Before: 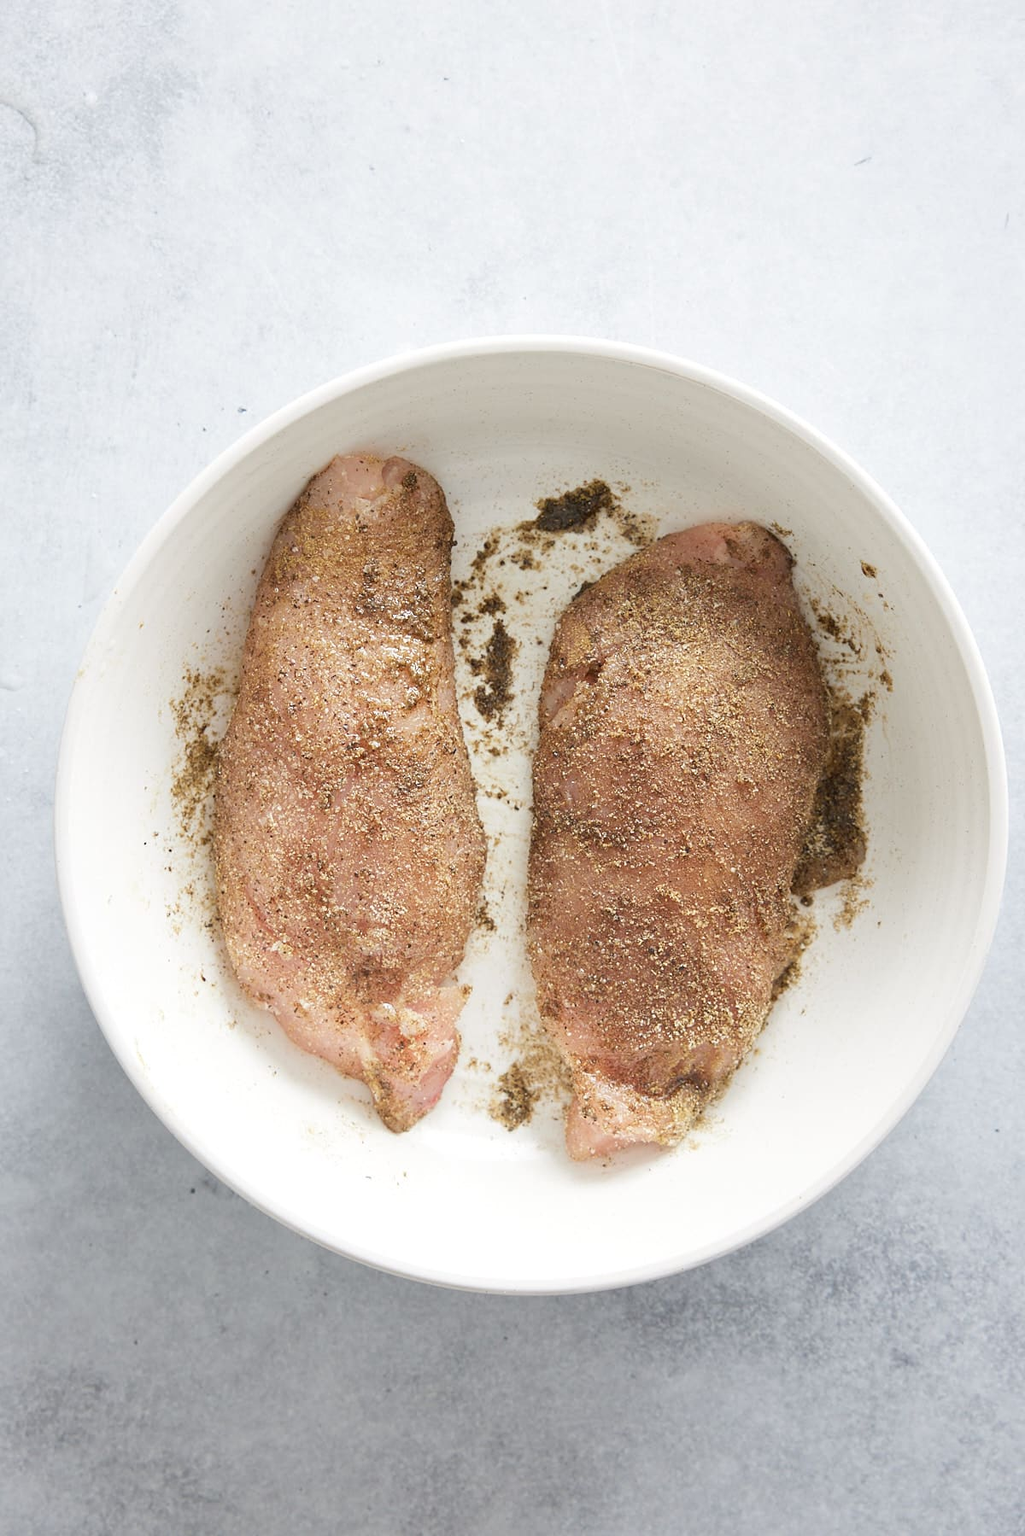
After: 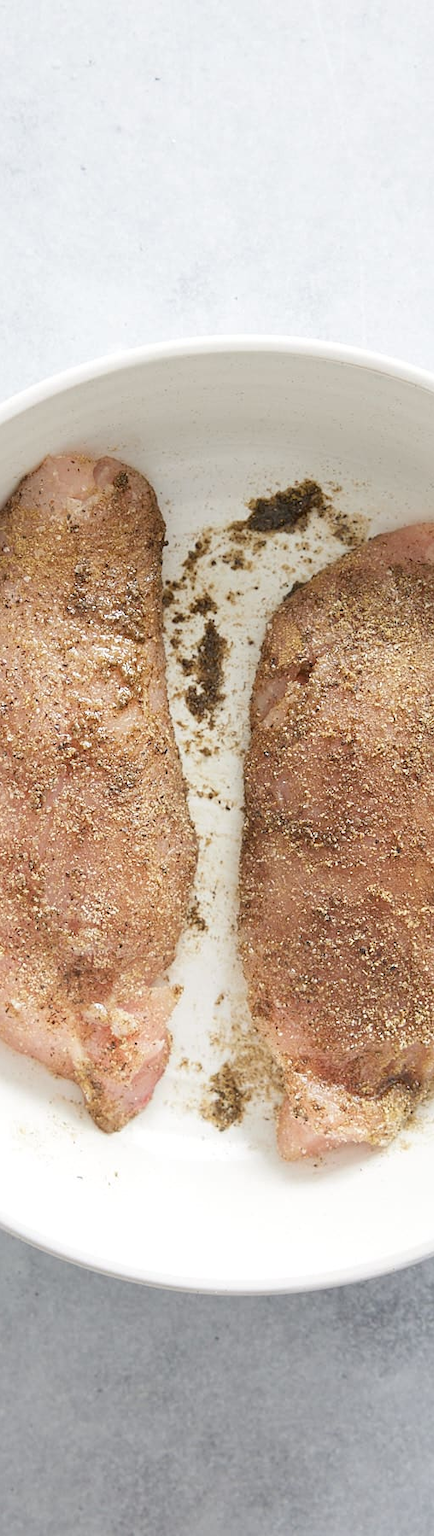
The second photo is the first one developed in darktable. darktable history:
crop: left 28.209%, right 29.339%
